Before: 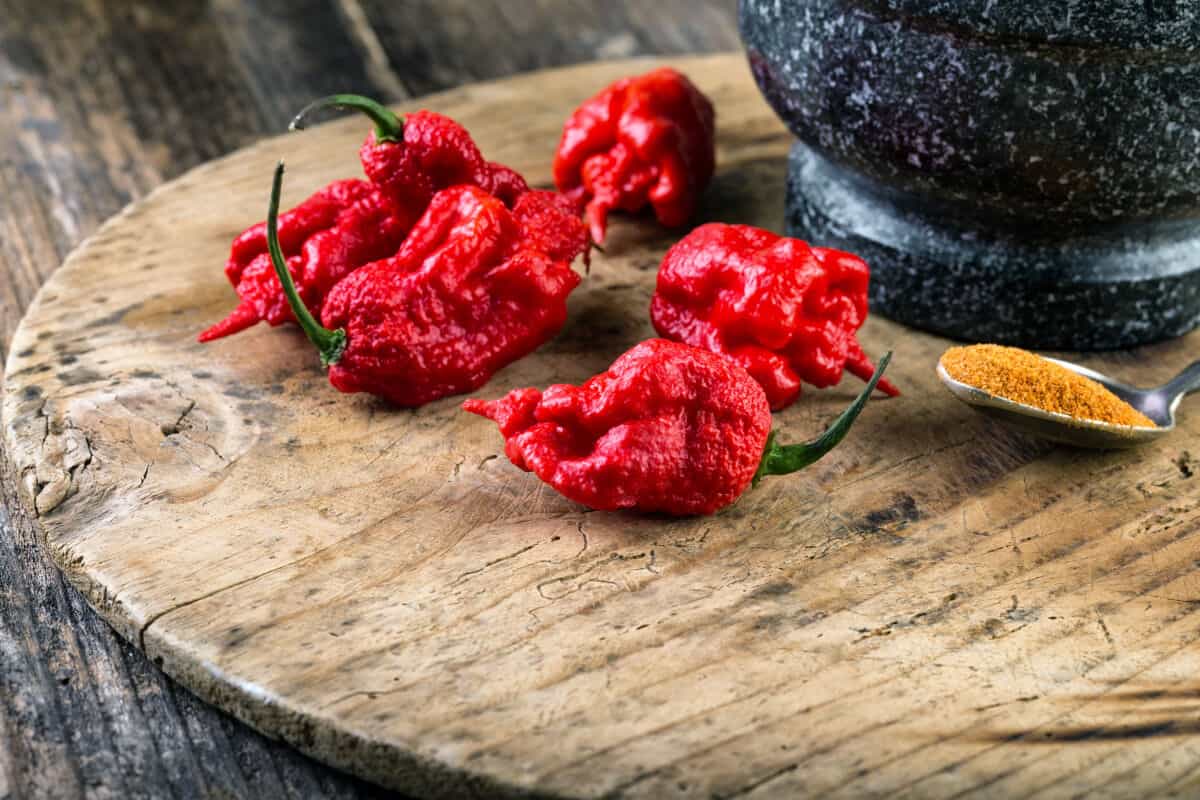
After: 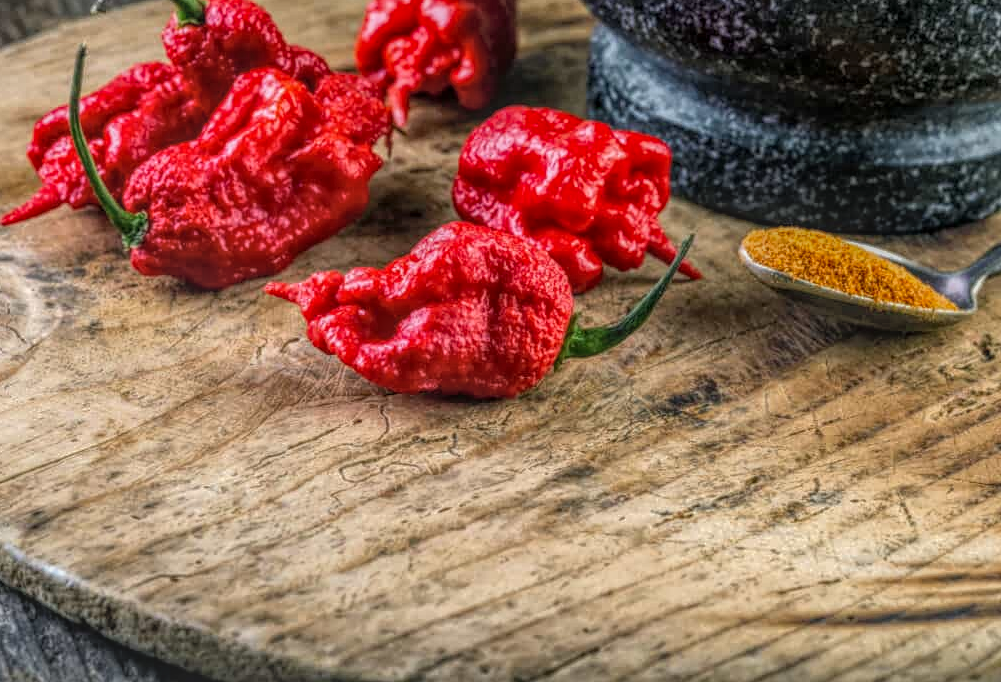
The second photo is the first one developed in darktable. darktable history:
local contrast: highlights 20%, shadows 29%, detail 201%, midtone range 0.2
crop: left 16.534%, top 14.687%
